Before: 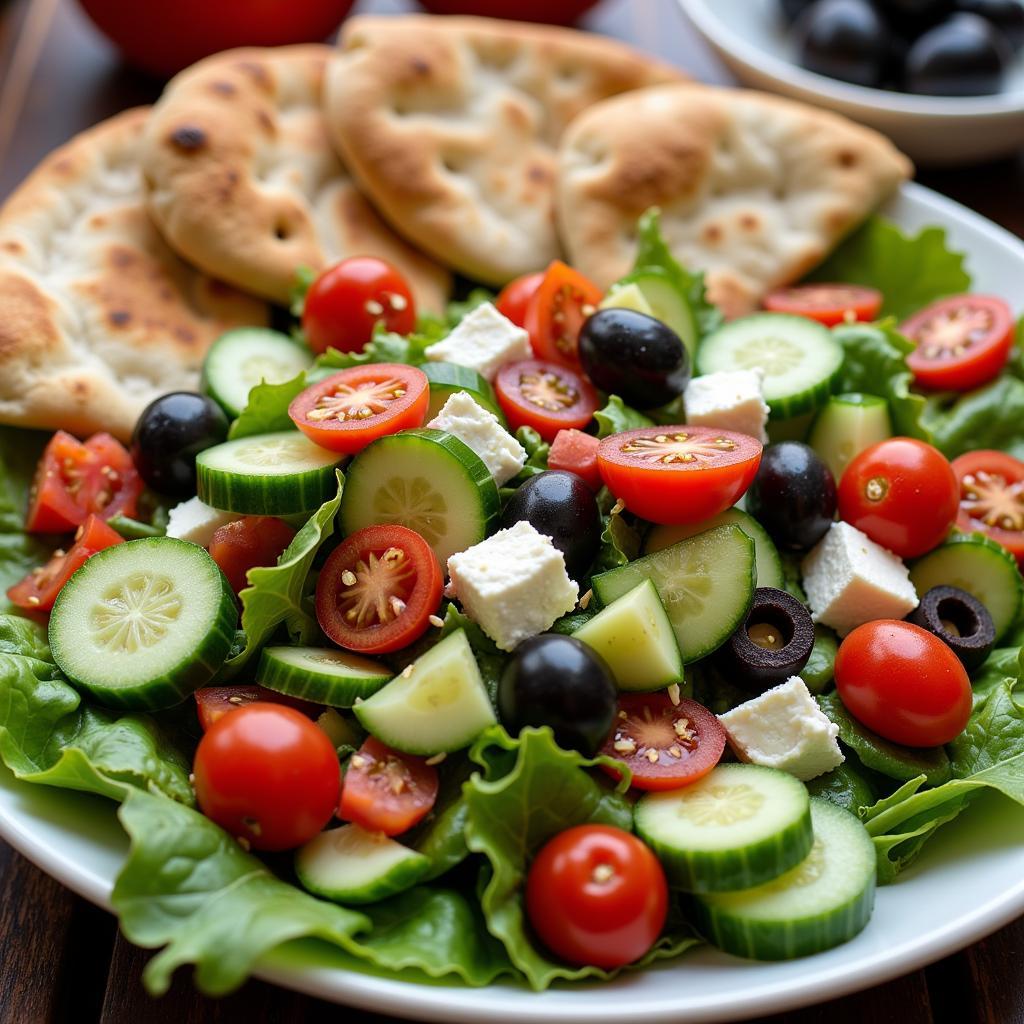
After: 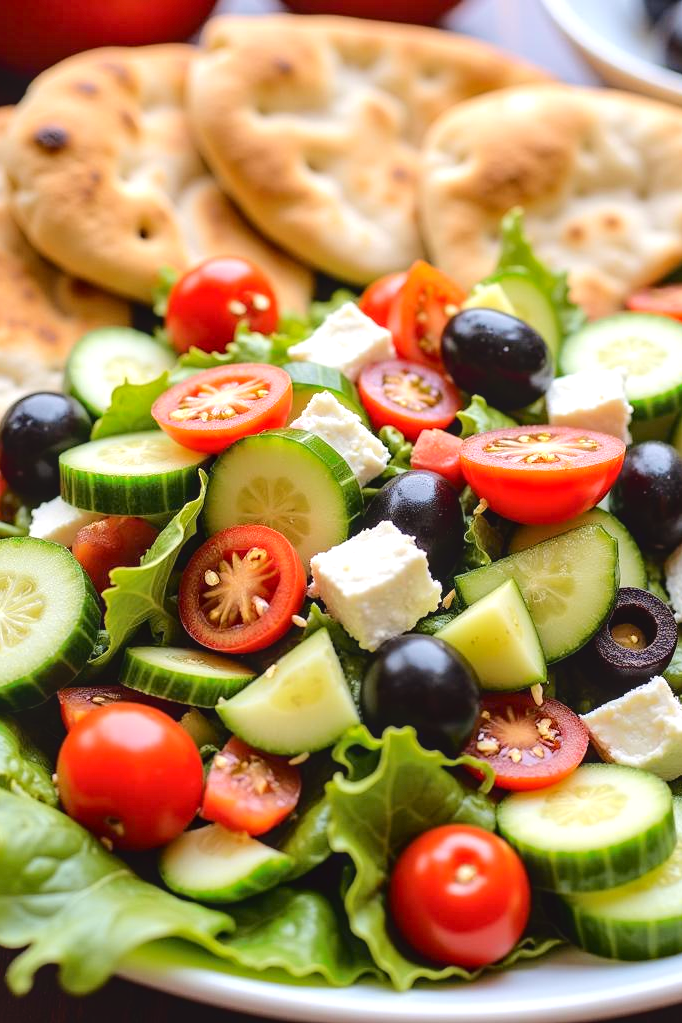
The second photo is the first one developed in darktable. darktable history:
crop and rotate: left 13.409%, right 19.924%
tone curve: curves: ch0 [(0.003, 0.015) (0.104, 0.07) (0.236, 0.218) (0.401, 0.443) (0.495, 0.55) (0.65, 0.68) (0.832, 0.858) (1, 0.977)]; ch1 [(0, 0) (0.161, 0.092) (0.35, 0.33) (0.379, 0.401) (0.45, 0.466) (0.489, 0.499) (0.55, 0.56) (0.621, 0.615) (0.718, 0.734) (1, 1)]; ch2 [(0, 0) (0.369, 0.427) (0.44, 0.434) (0.502, 0.501) (0.557, 0.55) (0.586, 0.59) (1, 1)], color space Lab, independent channels, preserve colors none
exposure: exposure 0.559 EV, compensate highlight preservation false
base curve: curves: ch0 [(0, 0) (0.262, 0.32) (0.722, 0.705) (1, 1)]
local contrast: detail 110%
